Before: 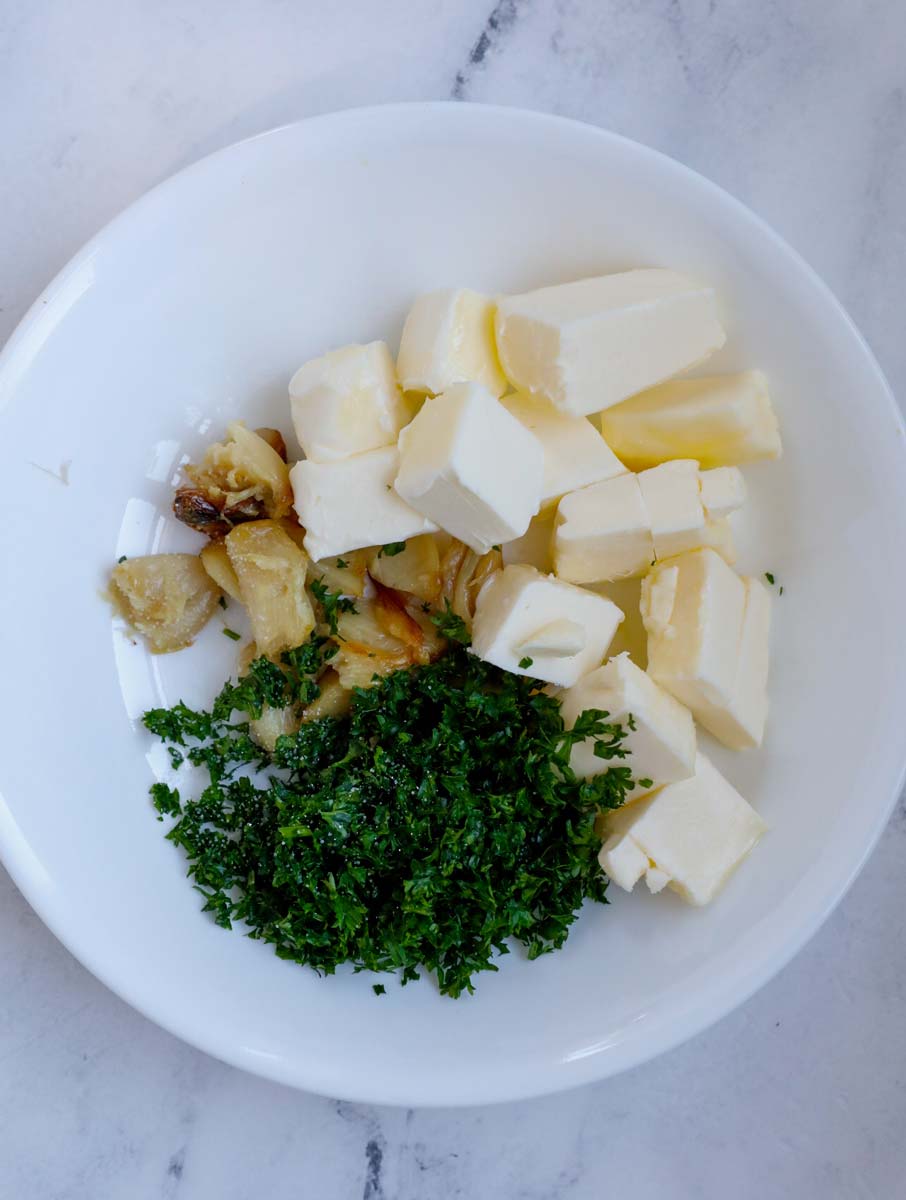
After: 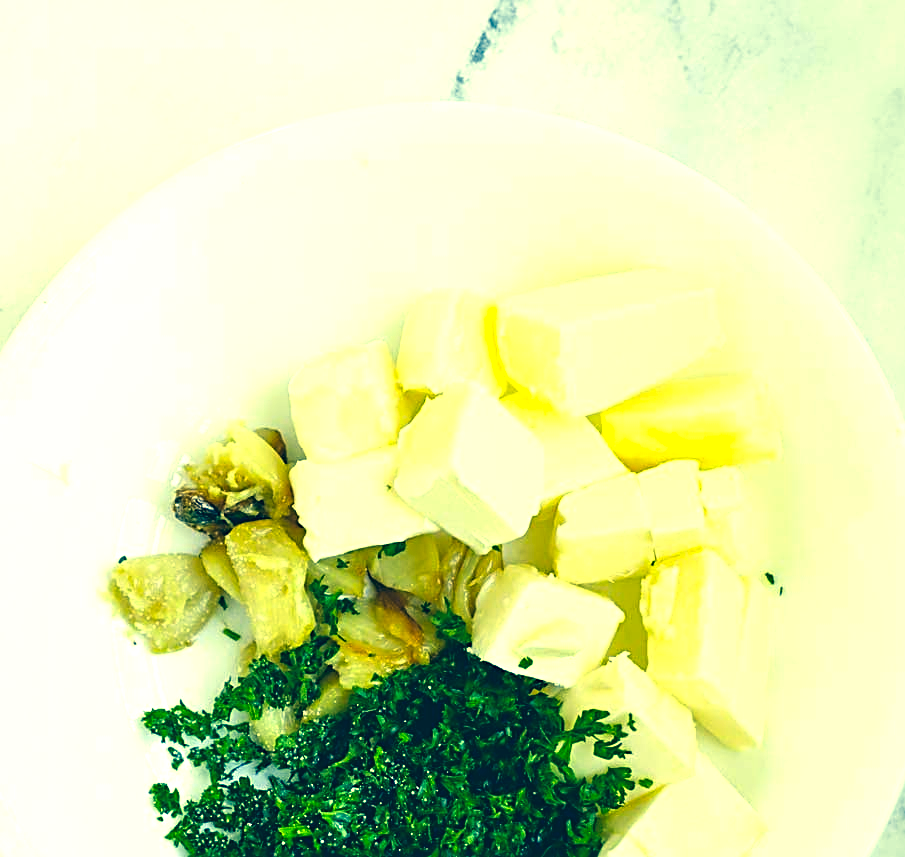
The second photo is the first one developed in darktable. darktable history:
exposure: black level correction -0.002, exposure 1.35 EV, compensate highlight preservation false
sharpen: radius 2.584, amount 0.688
crop: bottom 28.576%
color correction: highlights a* -15.58, highlights b* 40, shadows a* -40, shadows b* -26.18
